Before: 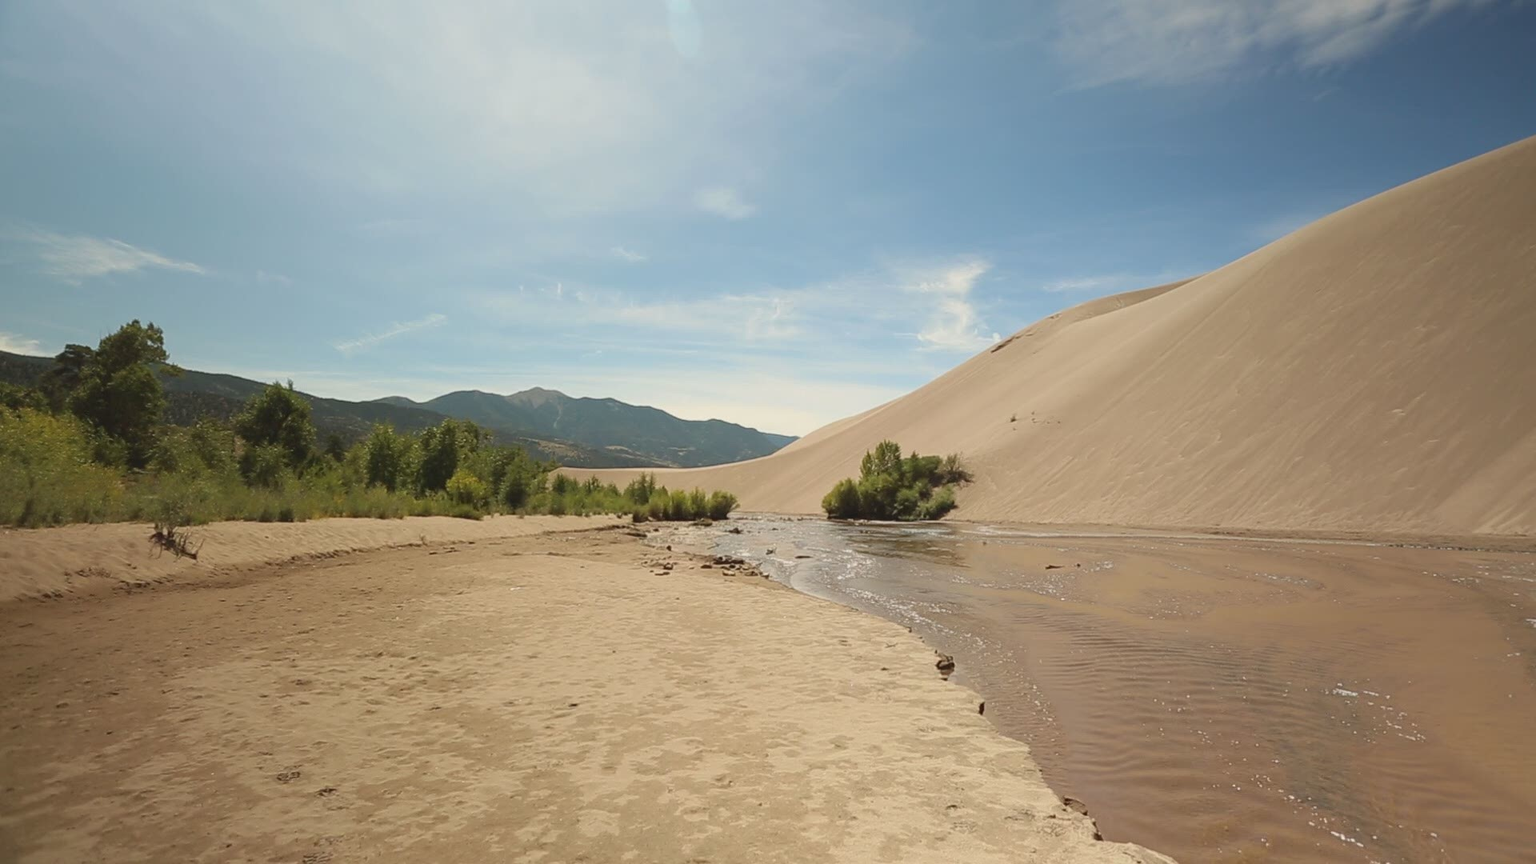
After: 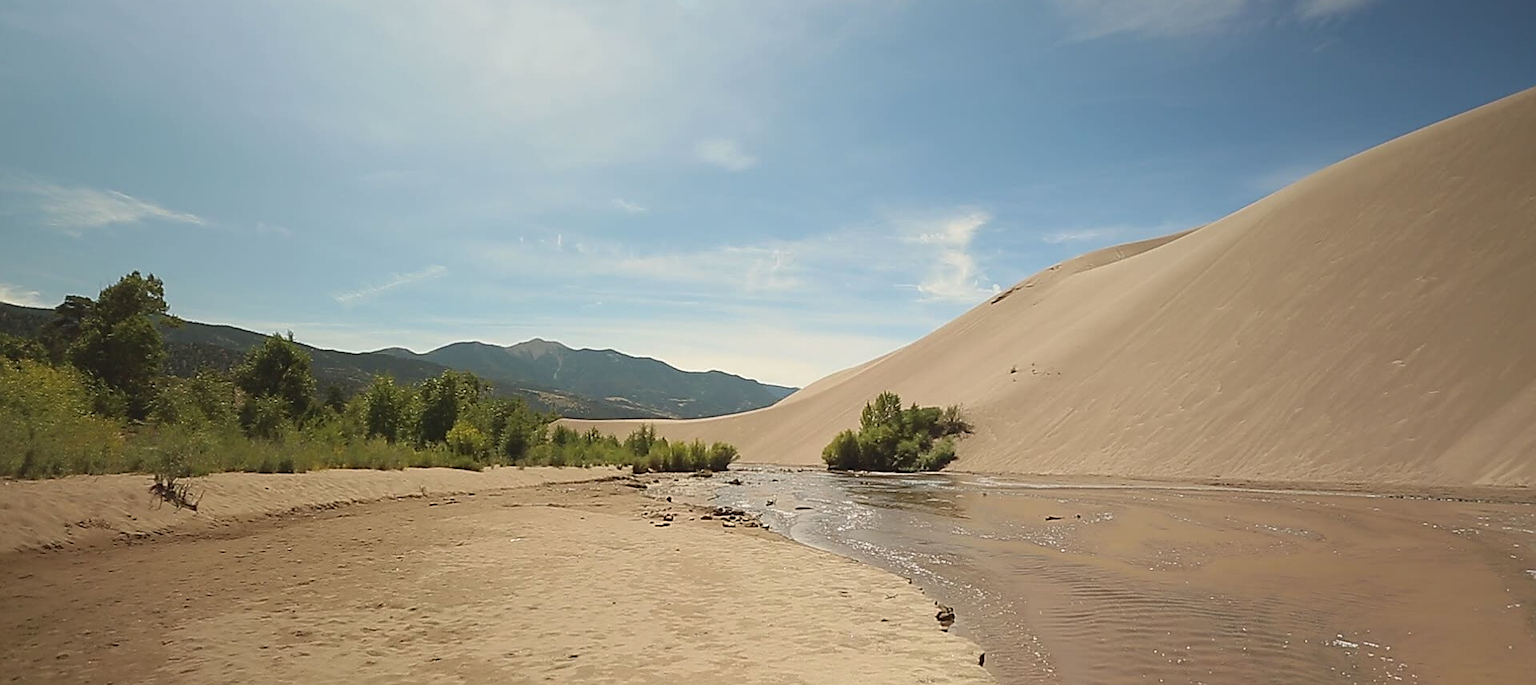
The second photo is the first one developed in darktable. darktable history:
crop and rotate: top 5.667%, bottom 14.937%
tone equalizer: on, module defaults
sharpen: radius 1.4, amount 1.25, threshold 0.7
